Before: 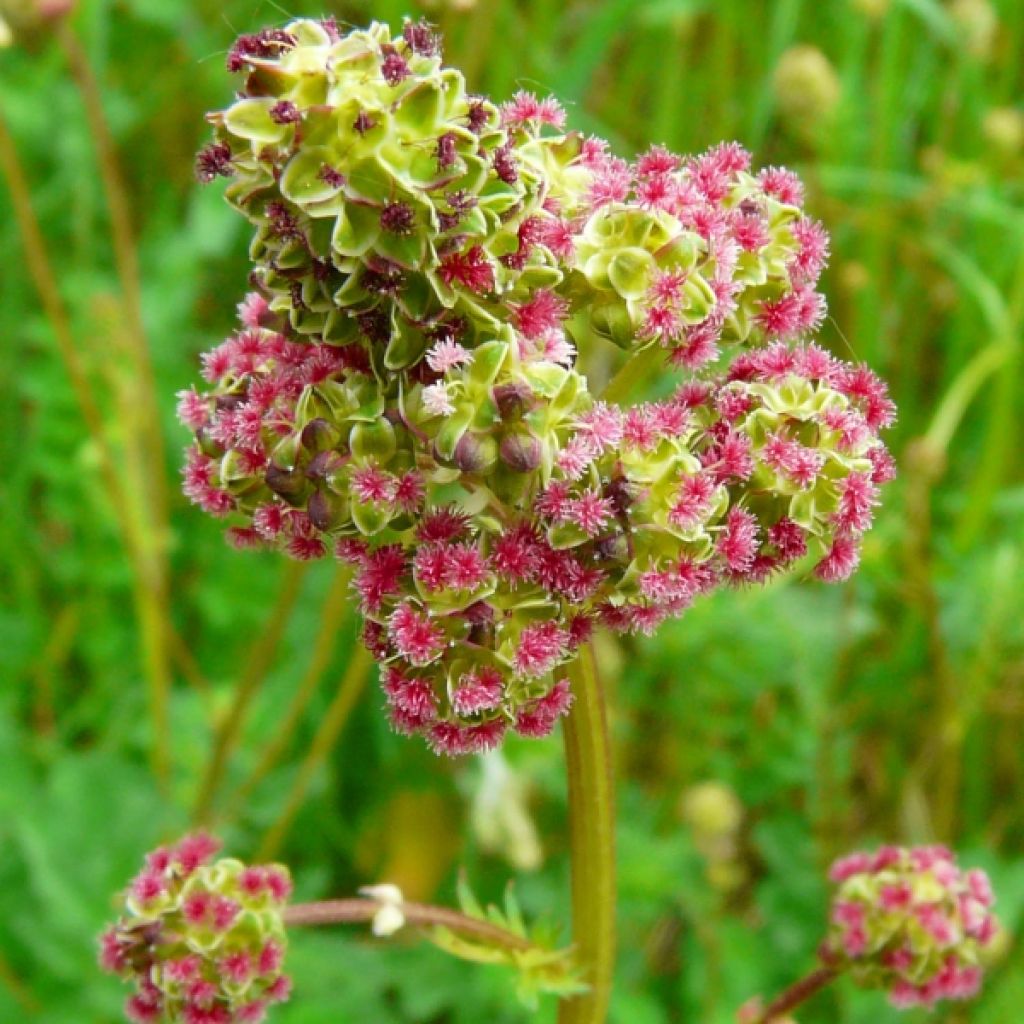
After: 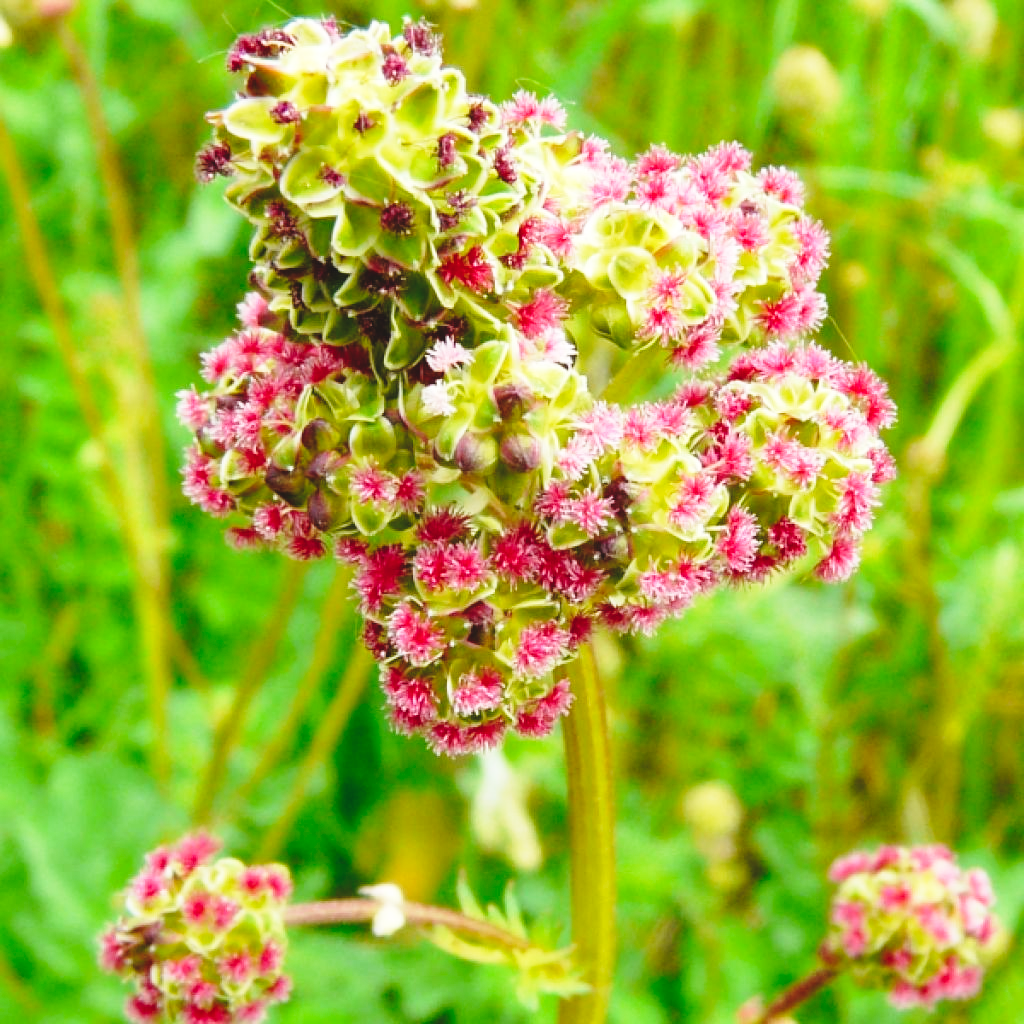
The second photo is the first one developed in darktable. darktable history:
base curve: curves: ch0 [(0, 0) (0.04, 0.03) (0.133, 0.232) (0.448, 0.748) (0.843, 0.968) (1, 1)], preserve colors none
exposure: black level correction -0.015, compensate highlight preservation false
